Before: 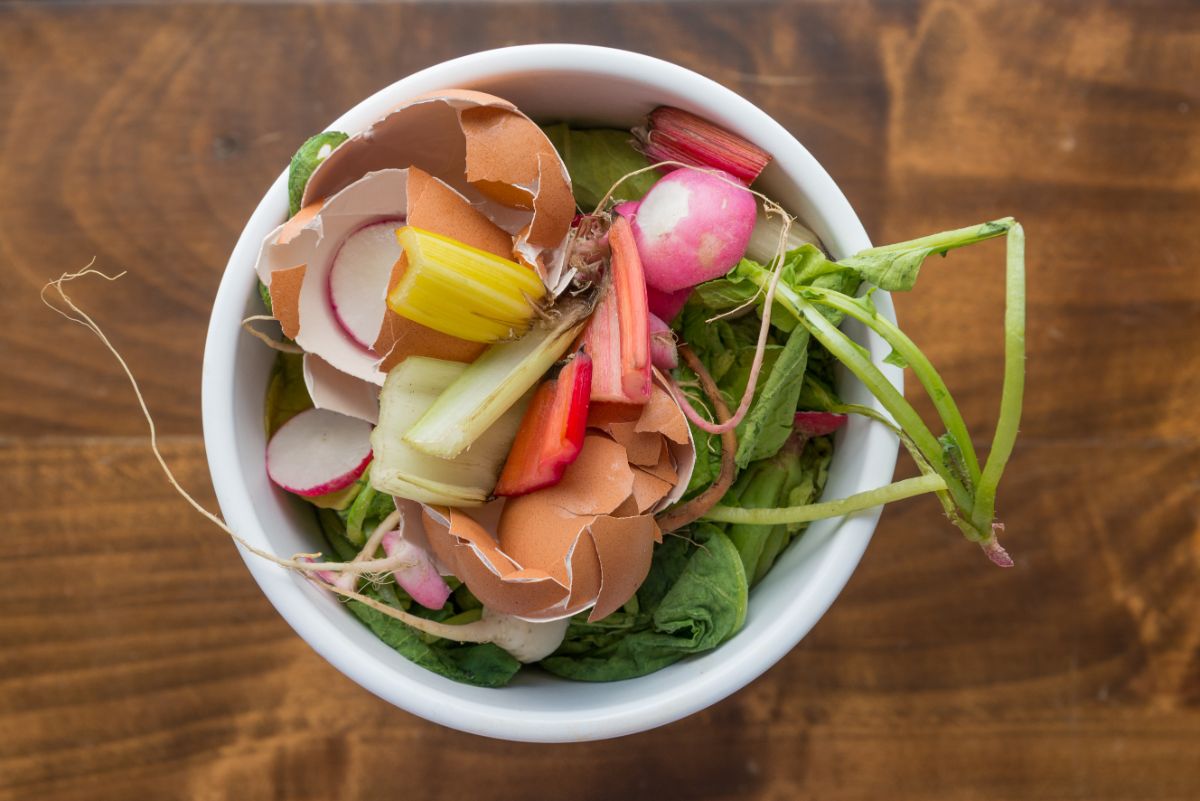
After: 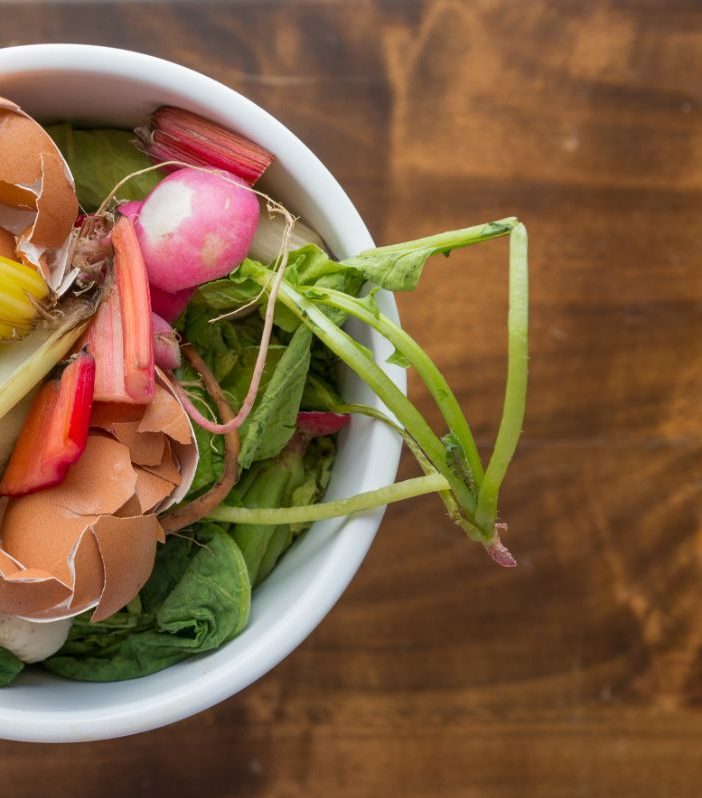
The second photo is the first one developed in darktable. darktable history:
crop: left 41.477%
